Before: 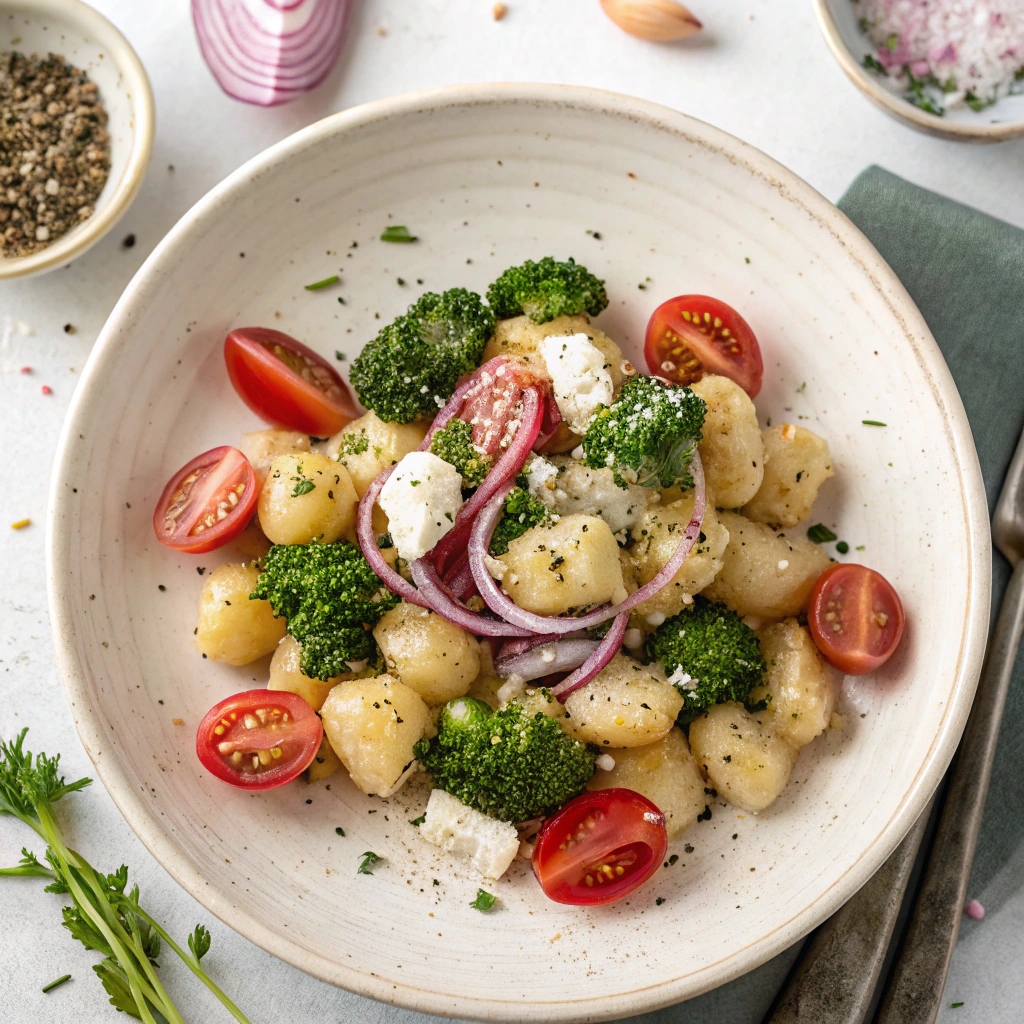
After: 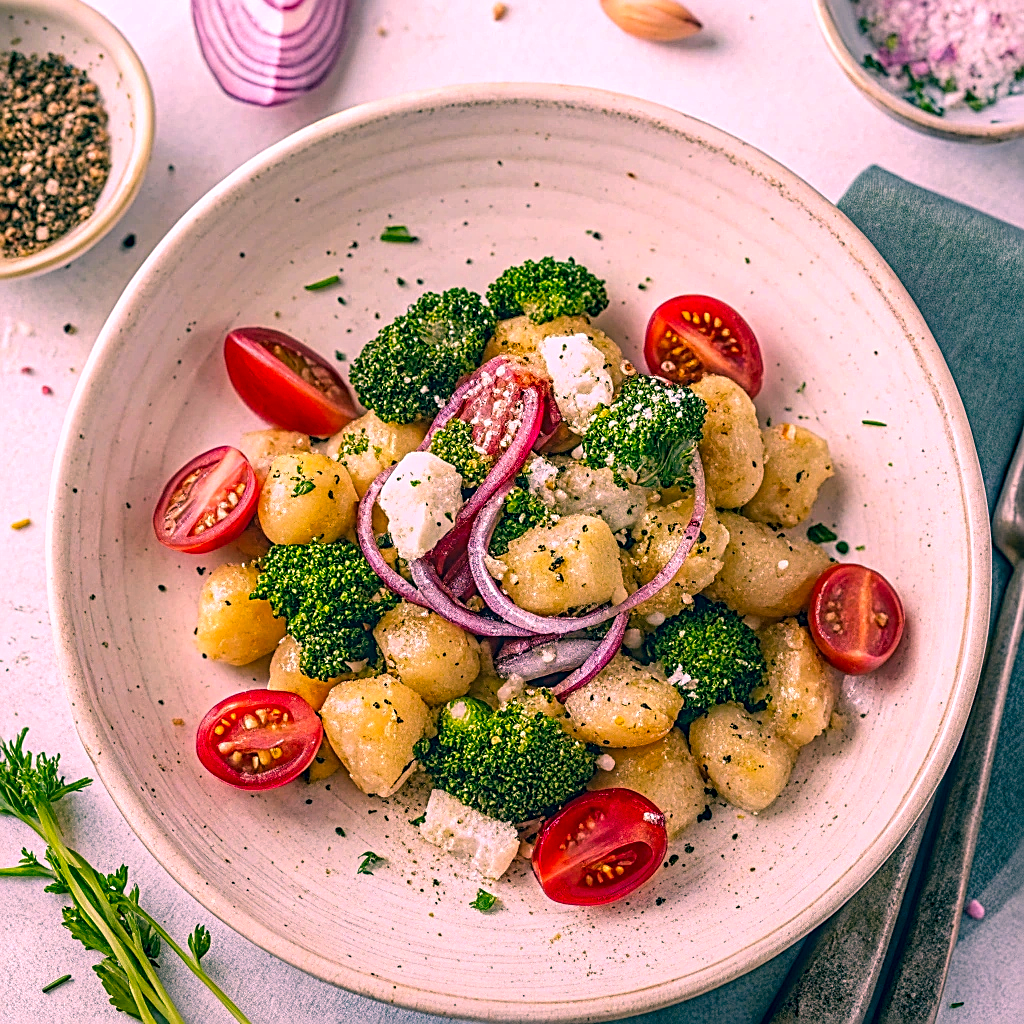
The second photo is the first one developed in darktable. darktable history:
color correction: highlights a* 17.35, highlights b* 0.279, shadows a* -15.22, shadows b* -13.8, saturation 1.46
contrast equalizer: y [[0.5, 0.5, 0.5, 0.539, 0.64, 0.611], [0.5 ×6], [0.5 ×6], [0 ×6], [0 ×6]]
local contrast: on, module defaults
sharpen: on, module defaults
